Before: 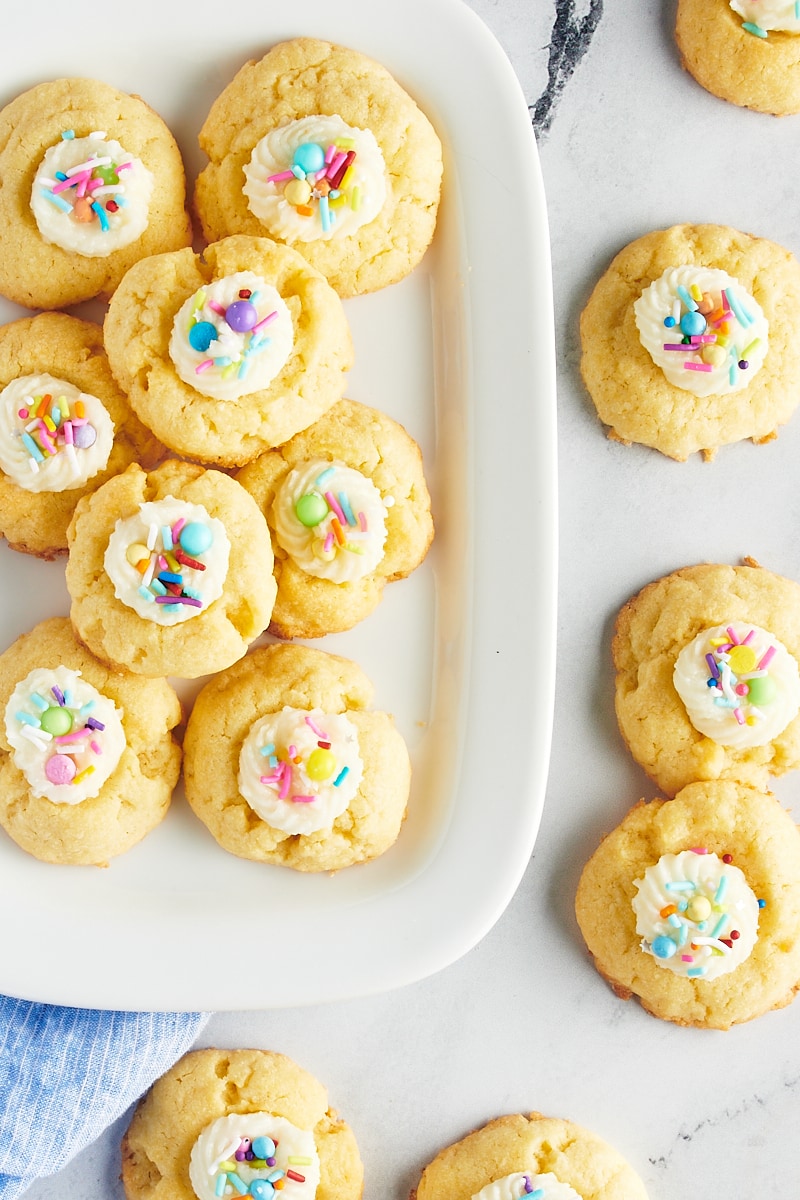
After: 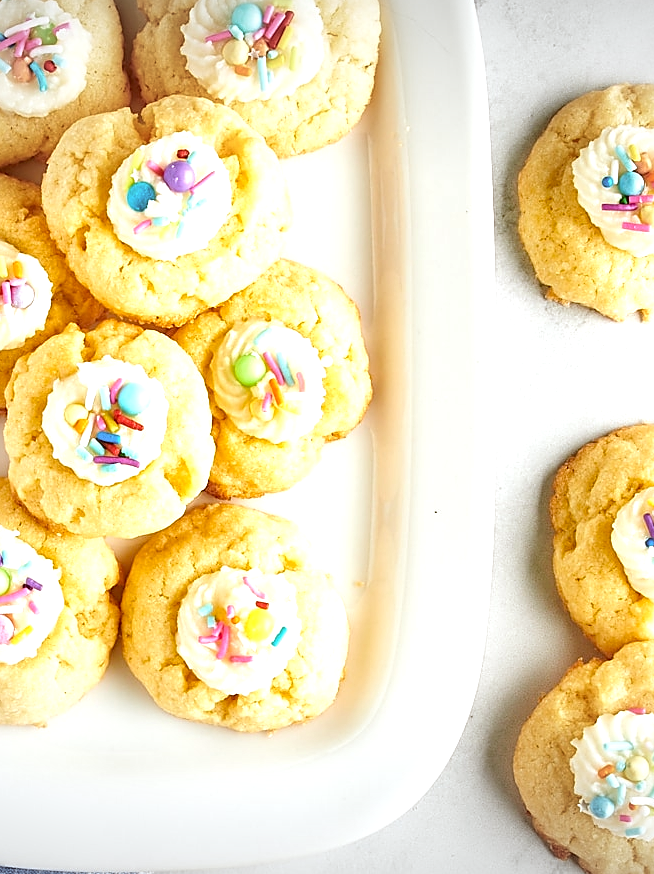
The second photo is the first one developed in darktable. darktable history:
exposure: black level correction 0.001, exposure 0.5 EV, compensate exposure bias true, compensate highlight preservation false
crop: left 7.85%, top 11.691%, right 10.341%, bottom 15.41%
color correction: highlights a* -0.34, highlights b* 0.171, shadows a* 5.23, shadows b* 20.6
contrast brightness saturation: saturation -0.034
vignetting: fall-off start 97.9%, fall-off radius 98.89%, width/height ratio 1.376
sharpen: on, module defaults
local contrast: on, module defaults
